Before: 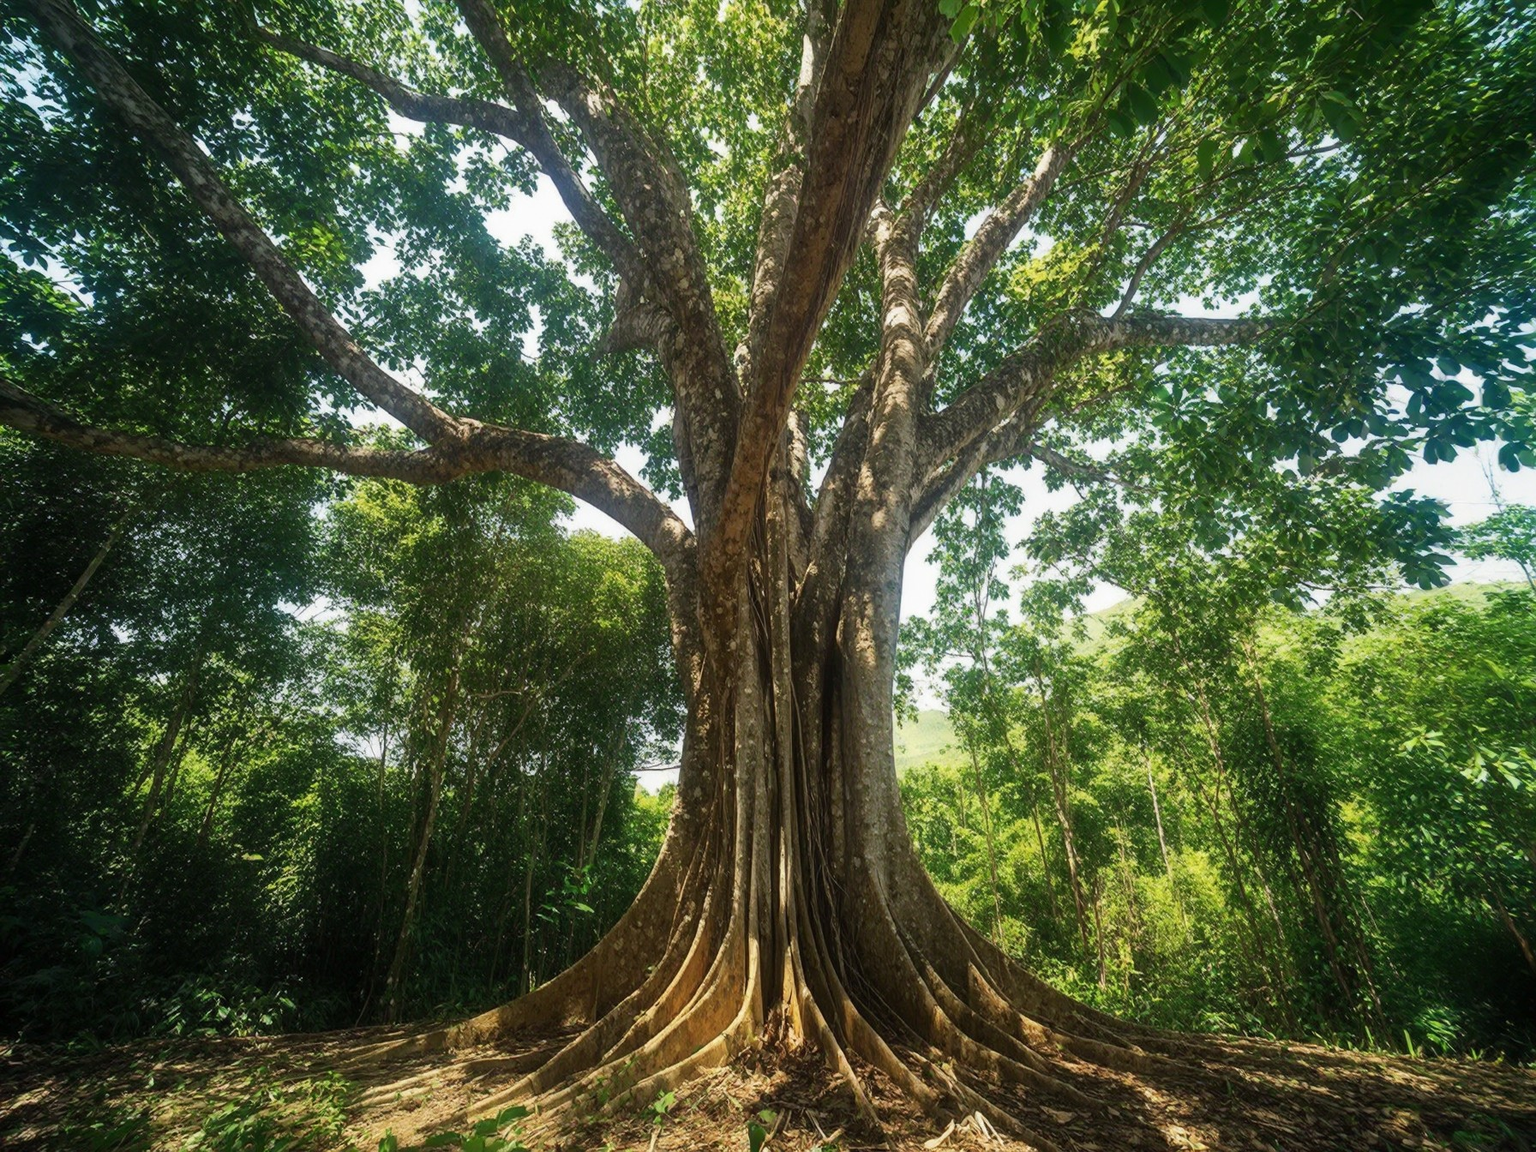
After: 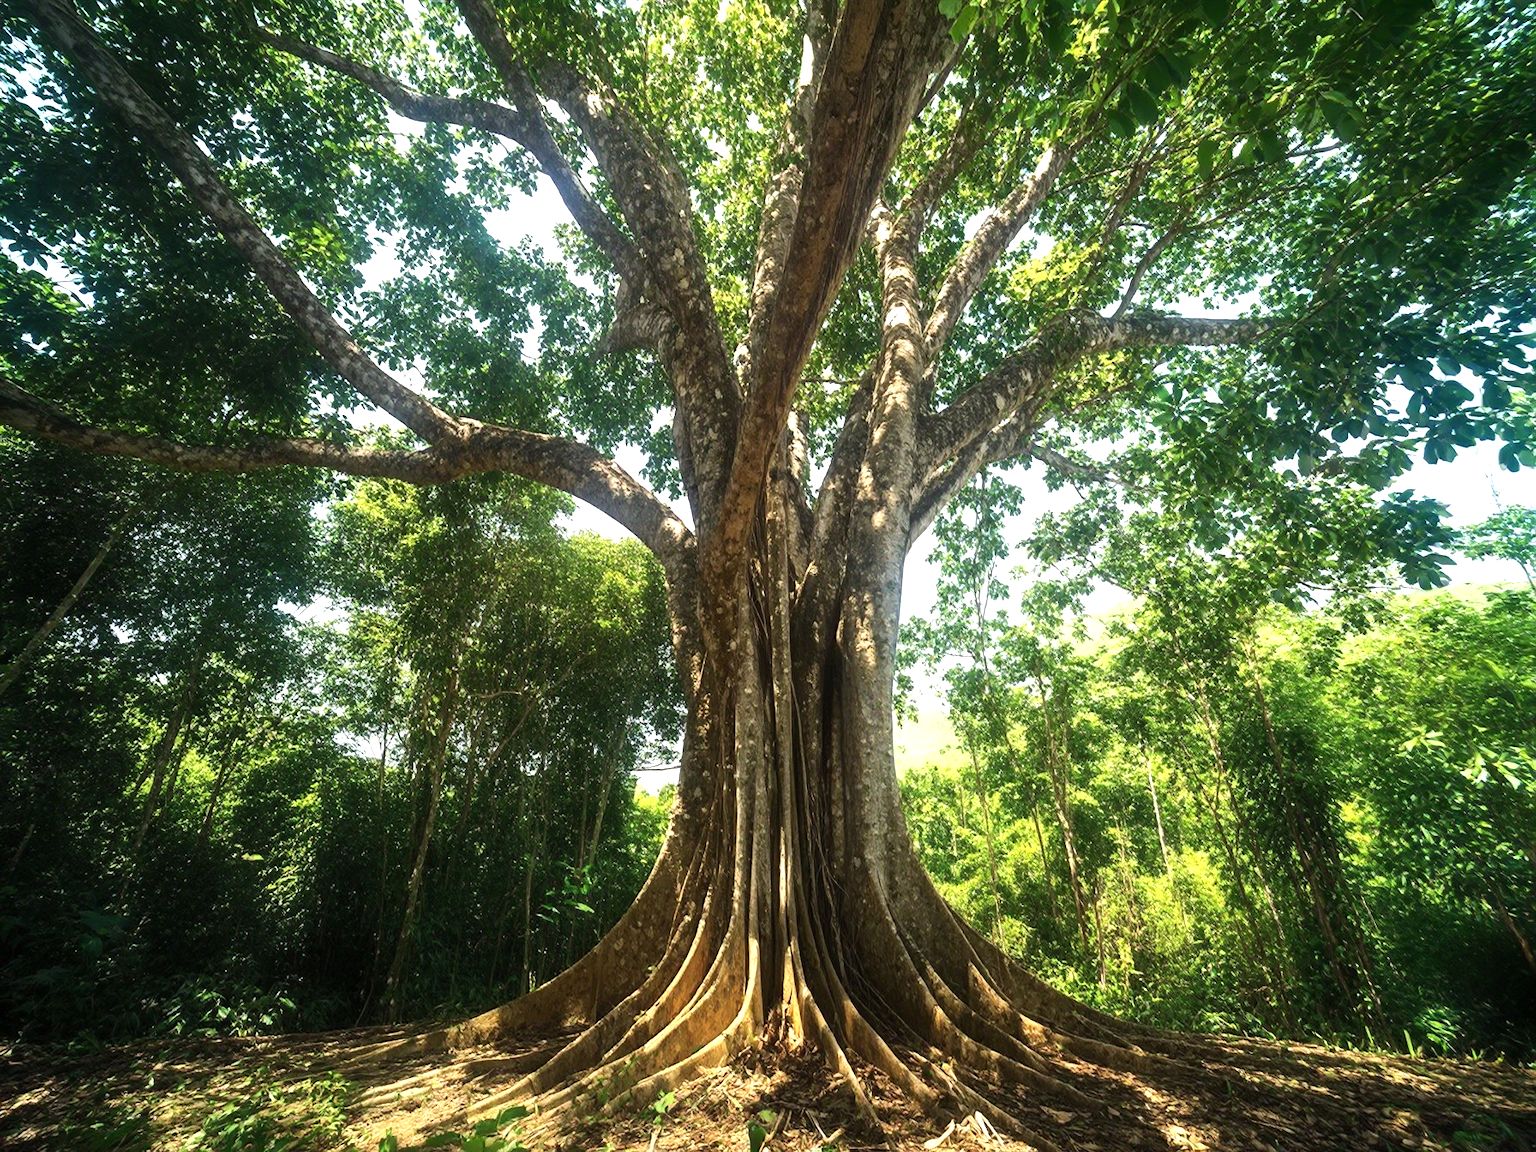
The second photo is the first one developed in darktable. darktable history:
tone equalizer: -8 EV -0.417 EV, -7 EV -0.389 EV, -6 EV -0.333 EV, -5 EV -0.222 EV, -3 EV 0.222 EV, -2 EV 0.333 EV, -1 EV 0.389 EV, +0 EV 0.417 EV, edges refinement/feathering 500, mask exposure compensation -1.57 EV, preserve details no
exposure: exposure 0.485 EV, compensate highlight preservation false
